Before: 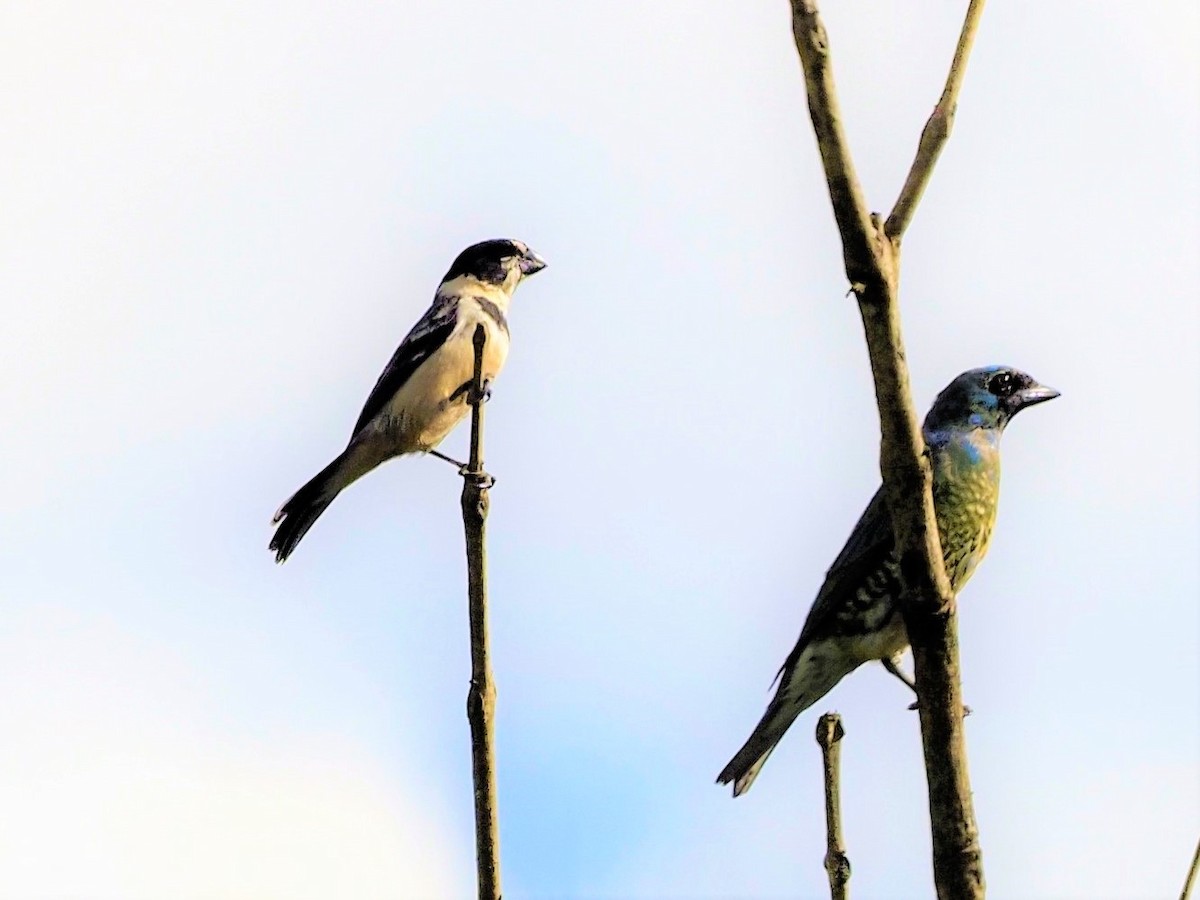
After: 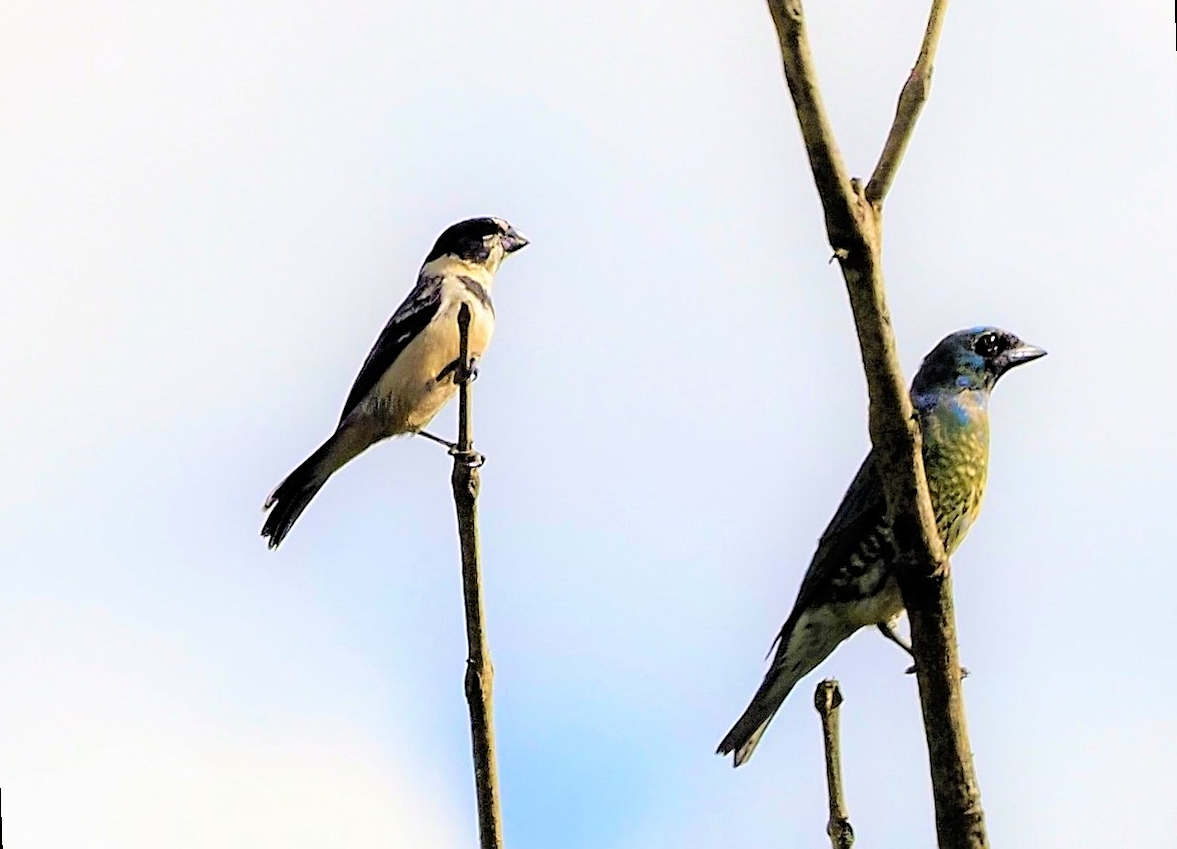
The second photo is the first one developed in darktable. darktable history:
rotate and perspective: rotation -2°, crop left 0.022, crop right 0.978, crop top 0.049, crop bottom 0.951
sharpen: on, module defaults
